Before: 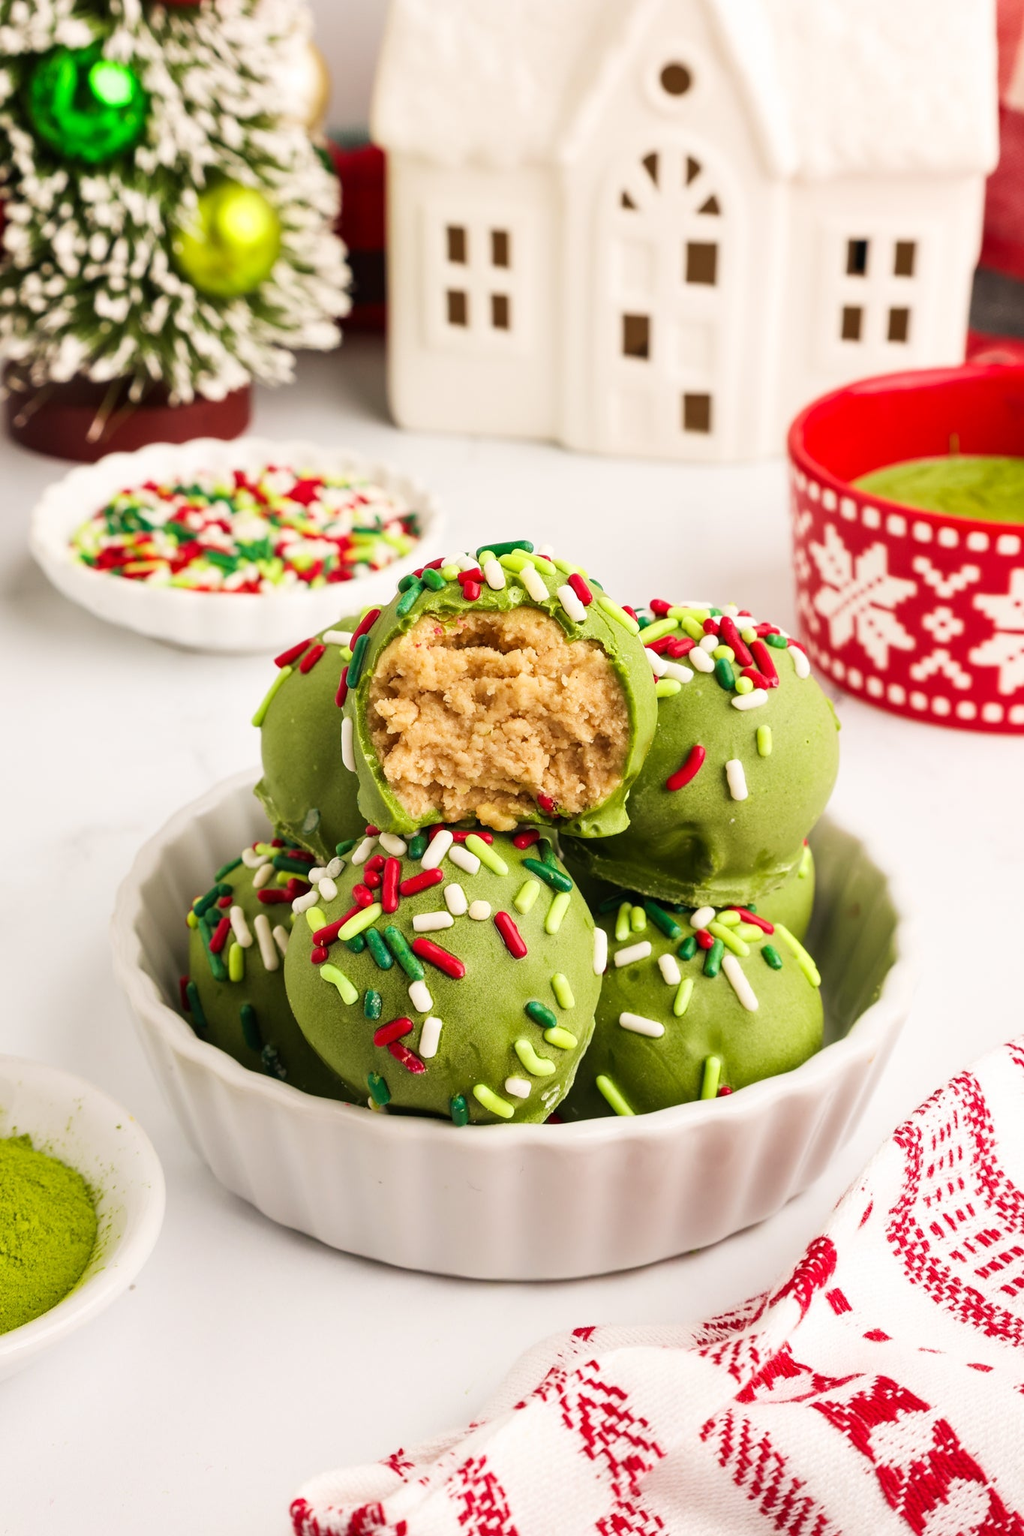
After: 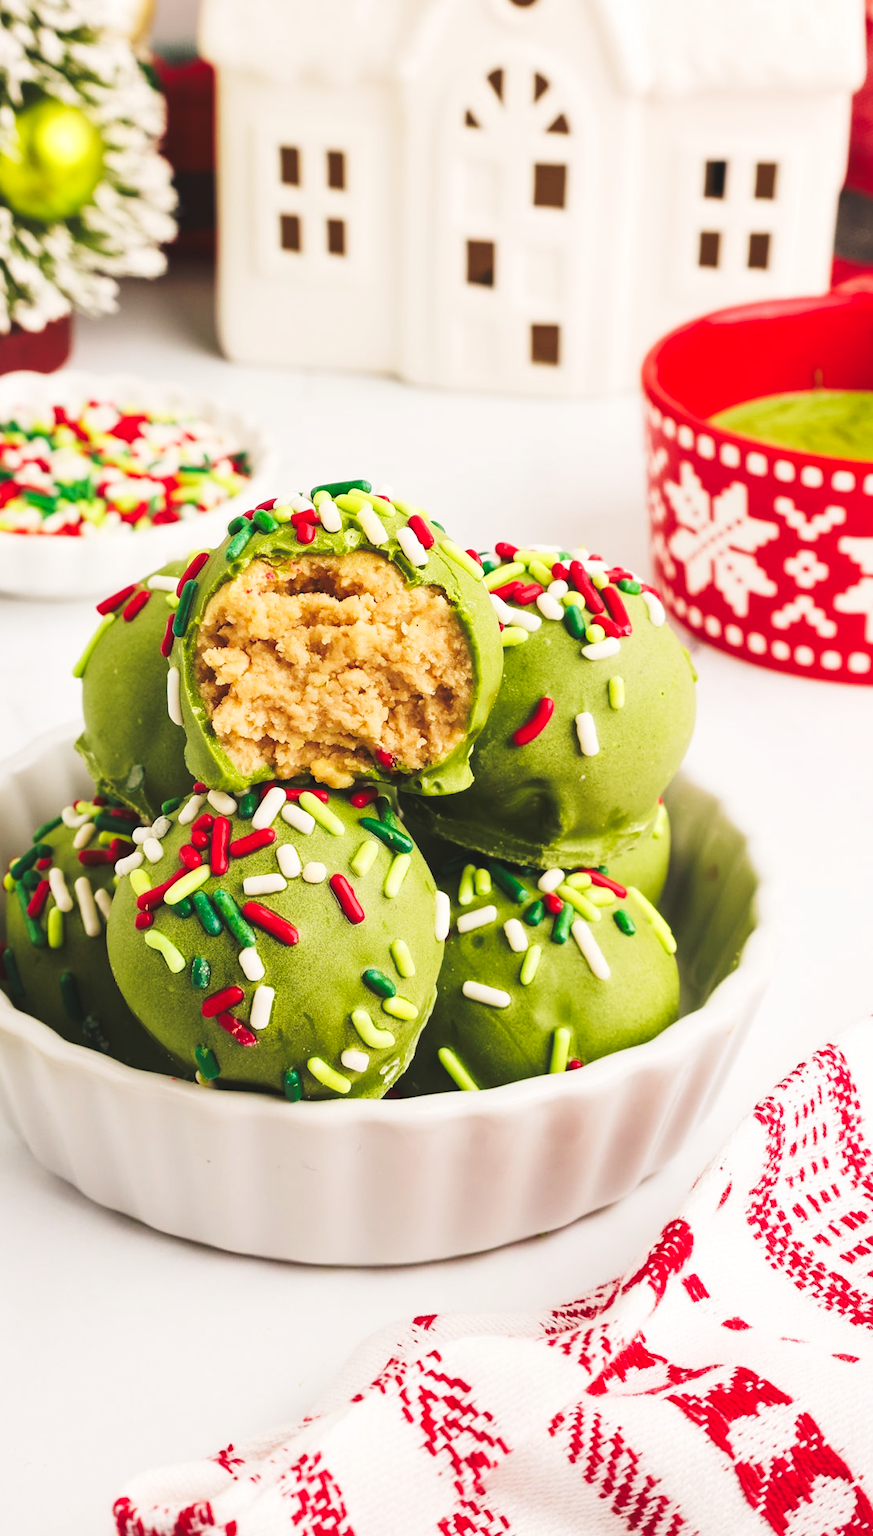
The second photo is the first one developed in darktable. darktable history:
tone curve: curves: ch0 [(0, 0) (0.003, 0.077) (0.011, 0.089) (0.025, 0.105) (0.044, 0.122) (0.069, 0.134) (0.1, 0.151) (0.136, 0.171) (0.177, 0.198) (0.224, 0.23) (0.277, 0.273) (0.335, 0.343) (0.399, 0.422) (0.468, 0.508) (0.543, 0.601) (0.623, 0.695) (0.709, 0.782) (0.801, 0.866) (0.898, 0.934) (1, 1)], preserve colors none
crop and rotate: left 17.959%, top 5.771%, right 1.742%
